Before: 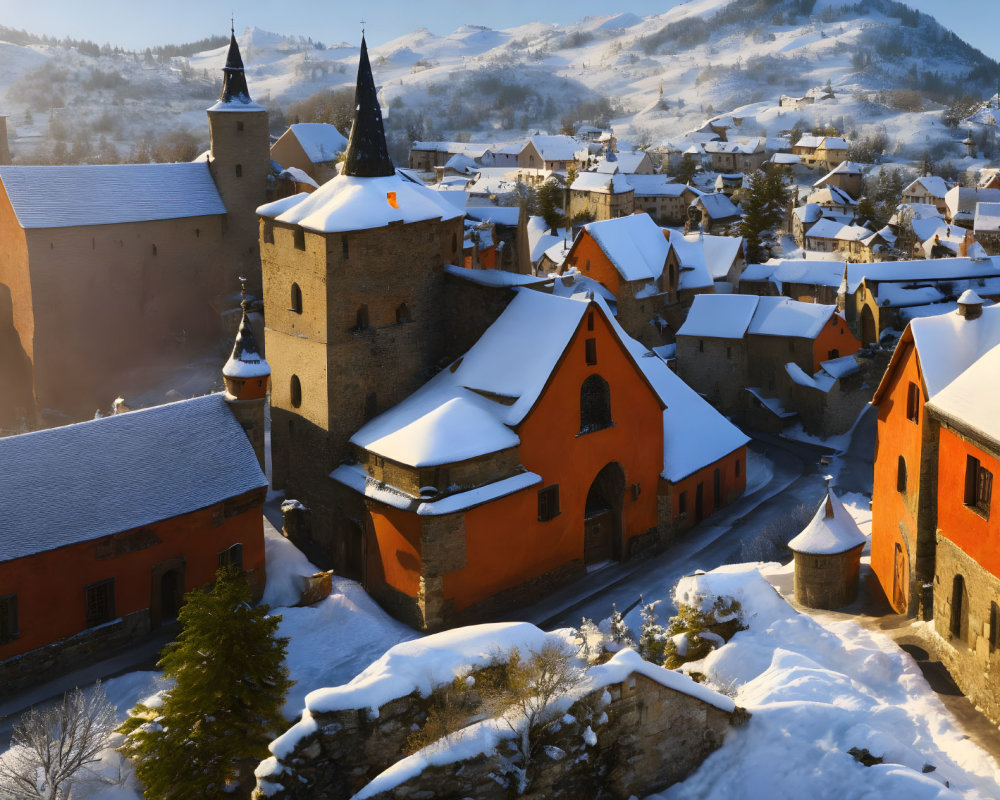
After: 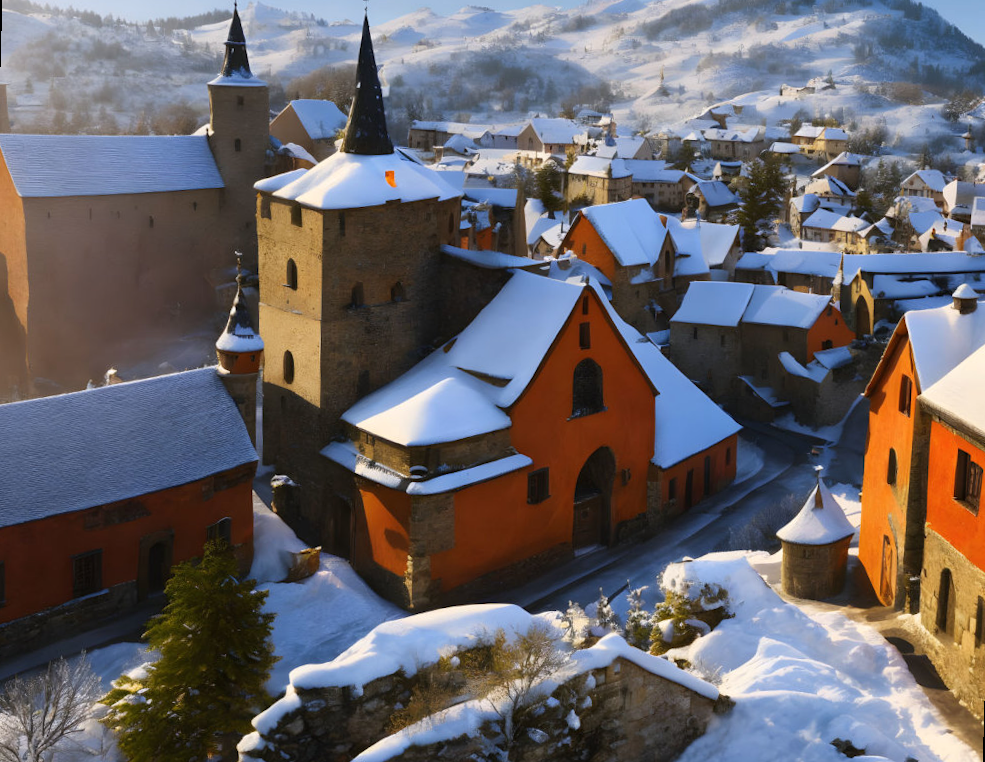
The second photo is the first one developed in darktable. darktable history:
rotate and perspective: rotation 1.57°, crop left 0.018, crop right 0.982, crop top 0.039, crop bottom 0.961
white balance: red 1.004, blue 1.024
